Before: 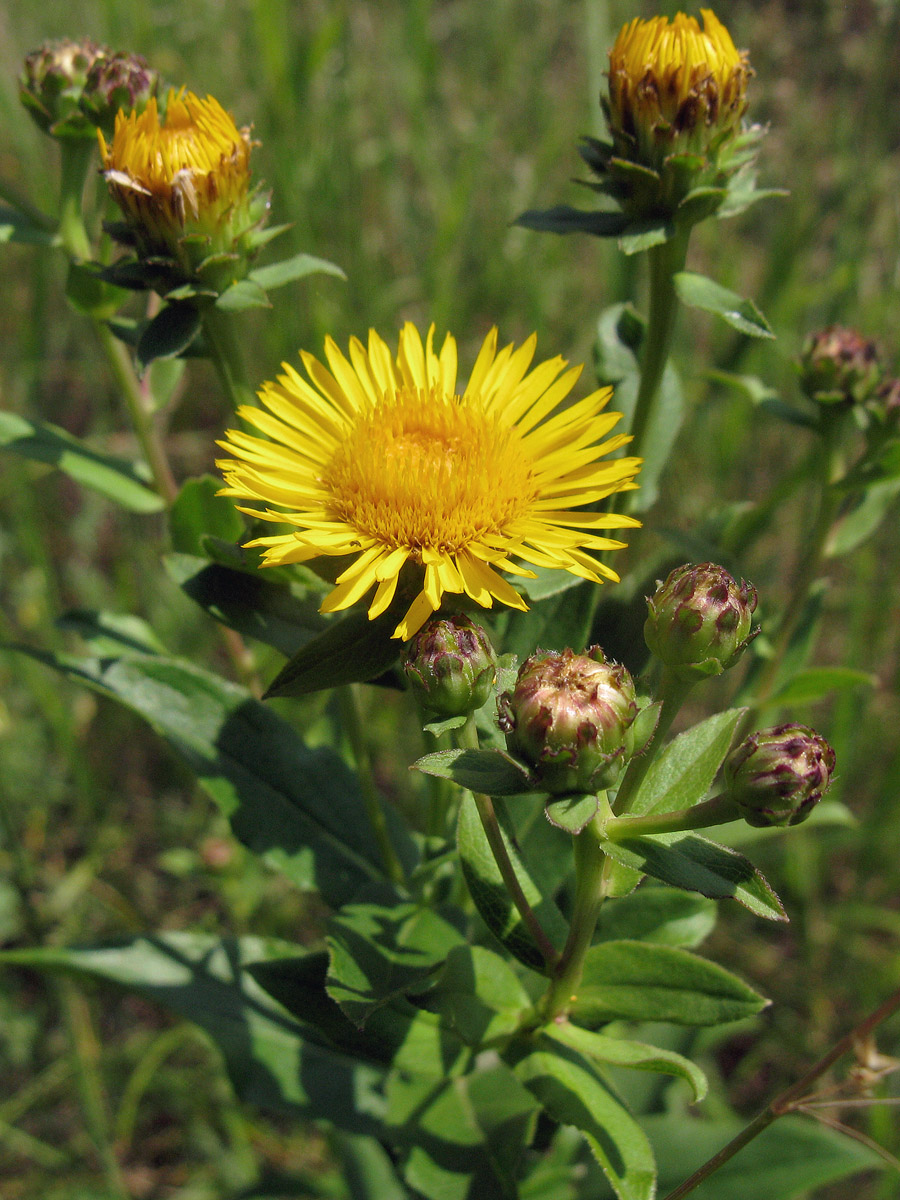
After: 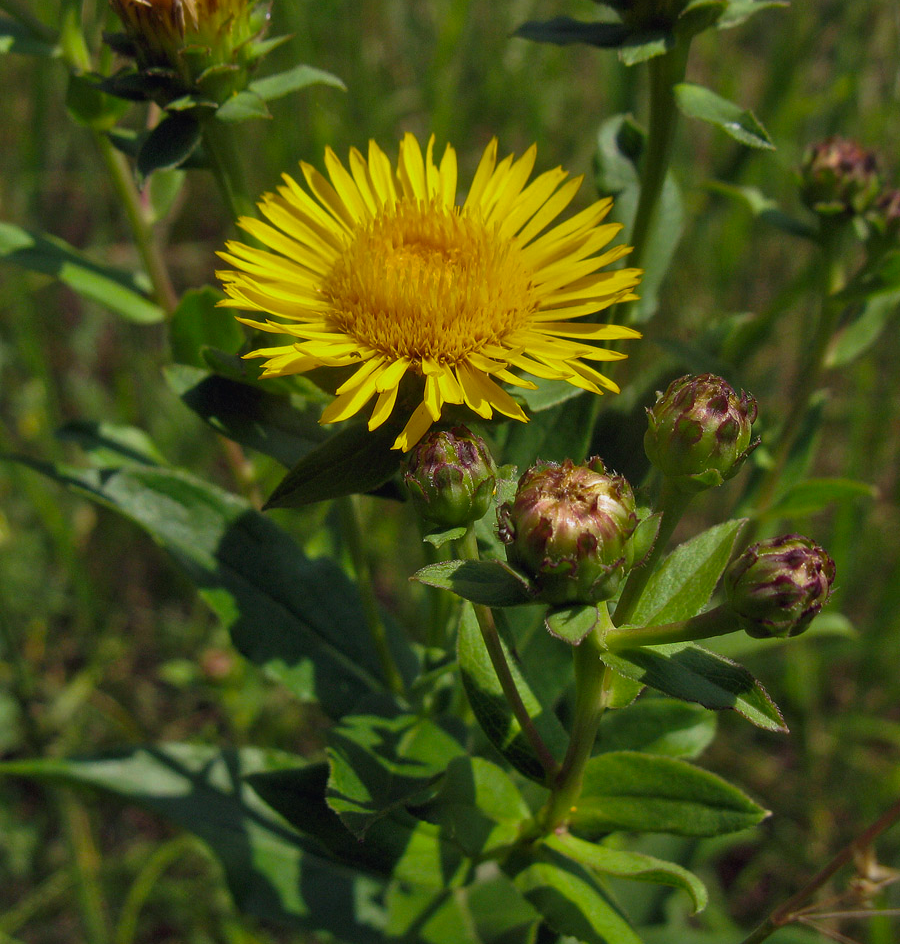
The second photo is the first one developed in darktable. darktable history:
crop and rotate: top 15.774%, bottom 5.506%
tone equalizer: -8 EV 0.25 EV, -7 EV 0.417 EV, -6 EV 0.417 EV, -5 EV 0.25 EV, -3 EV -0.25 EV, -2 EV -0.417 EV, -1 EV -0.417 EV, +0 EV -0.25 EV, edges refinement/feathering 500, mask exposure compensation -1.57 EV, preserve details guided filter
color balance rgb: perceptual brilliance grading › highlights 14.29%, perceptual brilliance grading › mid-tones -5.92%, perceptual brilliance grading › shadows -26.83%, global vibrance 31.18%
shadows and highlights: radius 121.13, shadows 21.4, white point adjustment -9.72, highlights -14.39, soften with gaussian
